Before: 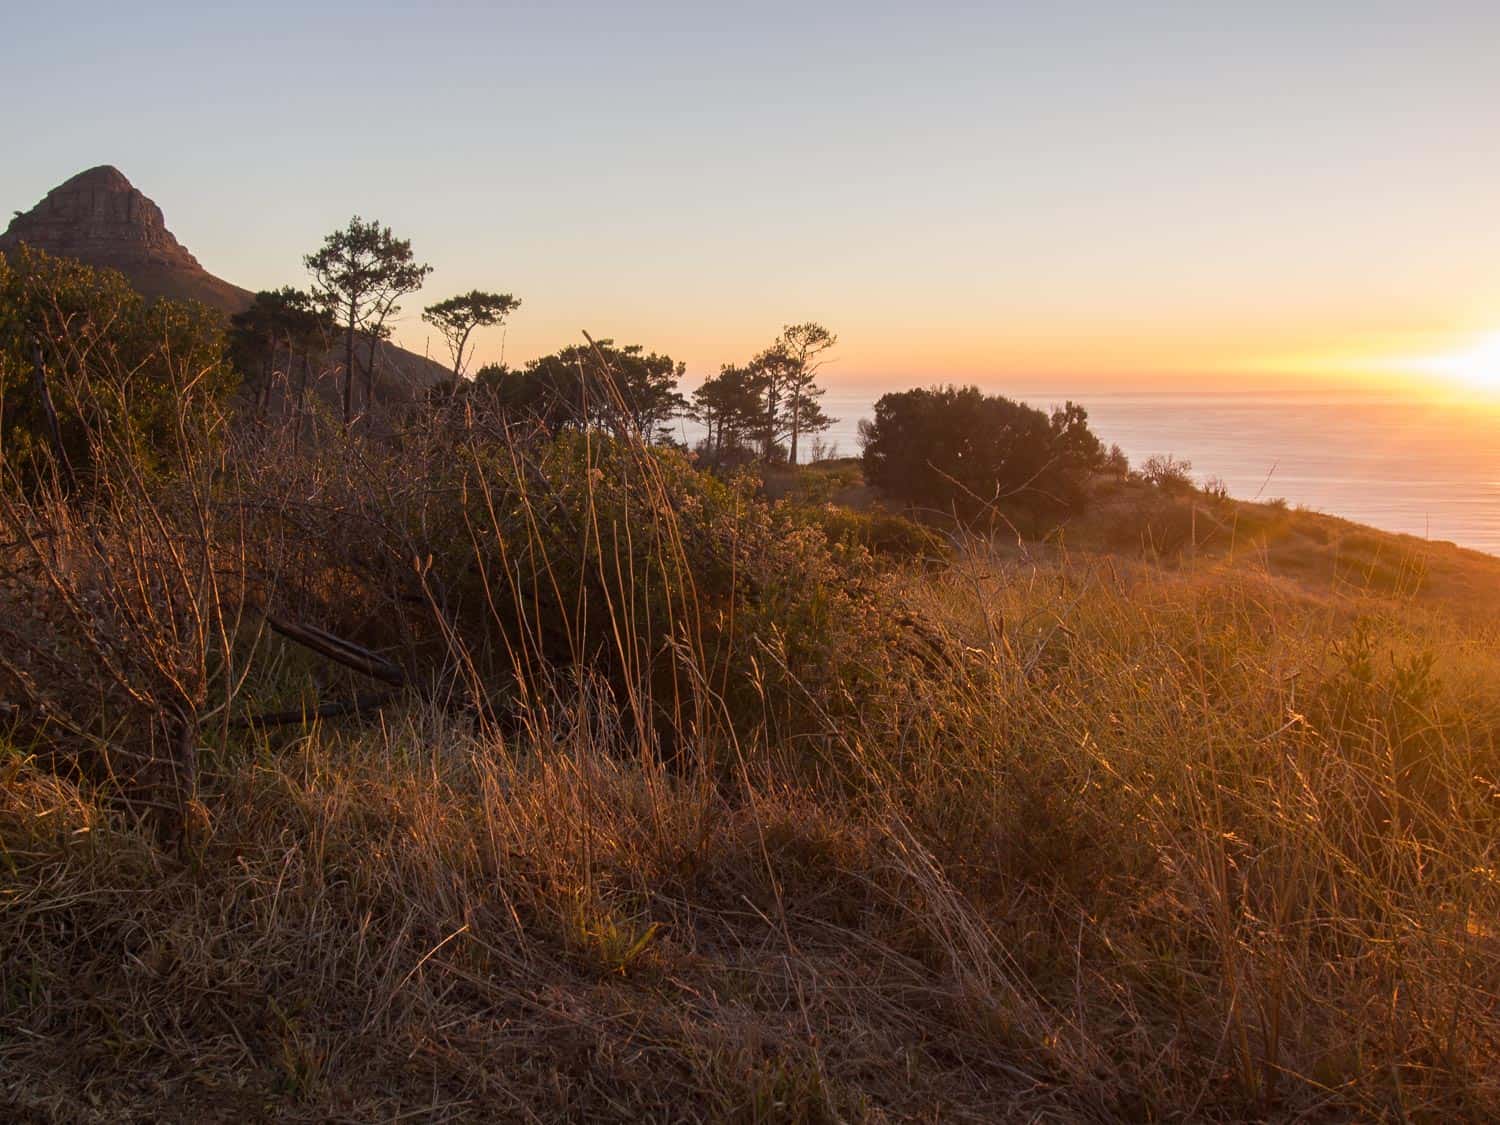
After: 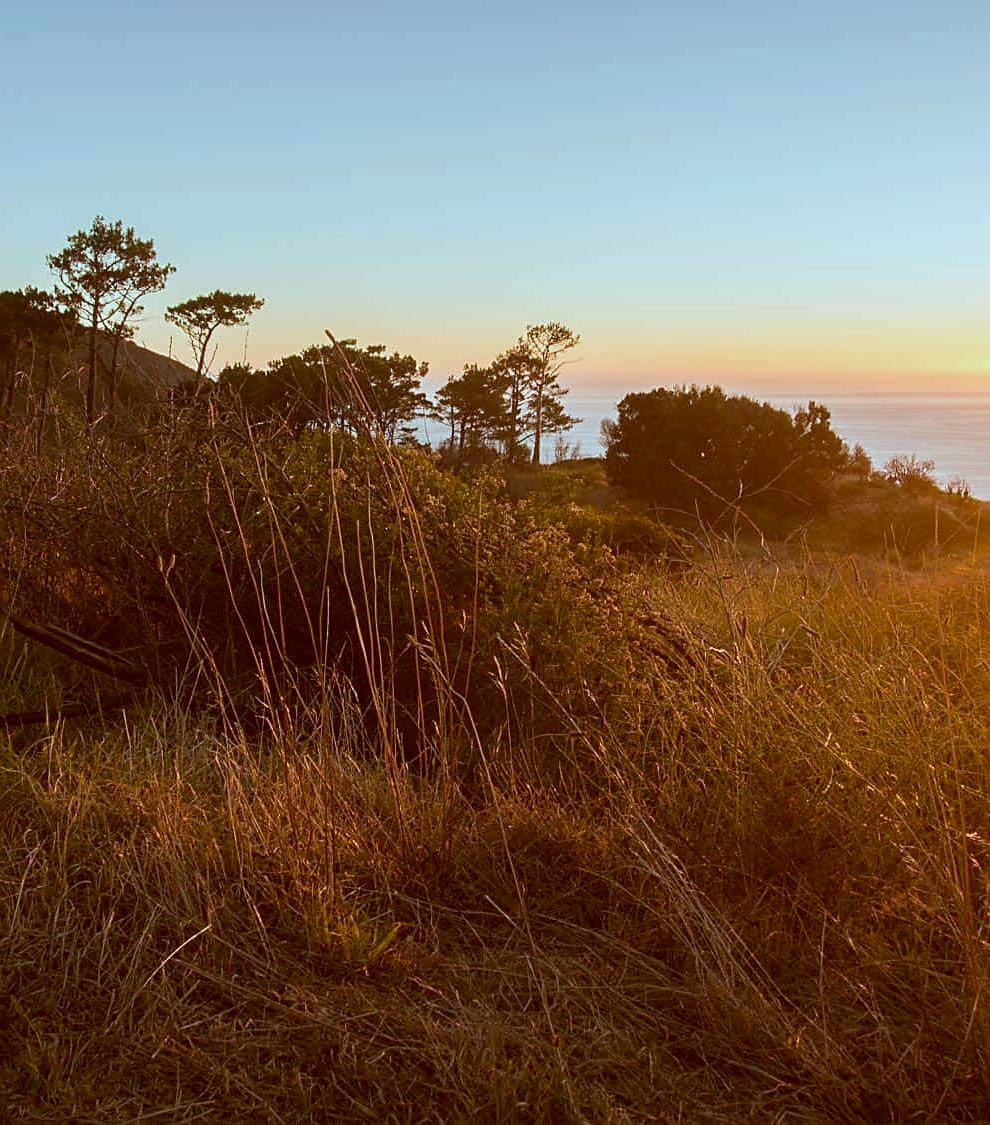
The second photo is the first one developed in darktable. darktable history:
crop: left 17.192%, right 16.753%
color calibration: output R [0.994, 0.059, -0.119, 0], output G [-0.036, 1.09, -0.119, 0], output B [0.078, -0.108, 0.961, 0], illuminant as shot in camera, x 0.358, y 0.373, temperature 4628.91 K
sharpen: on, module defaults
color correction: highlights a* -14.33, highlights b* -16.23, shadows a* 10.59, shadows b* 30.02
